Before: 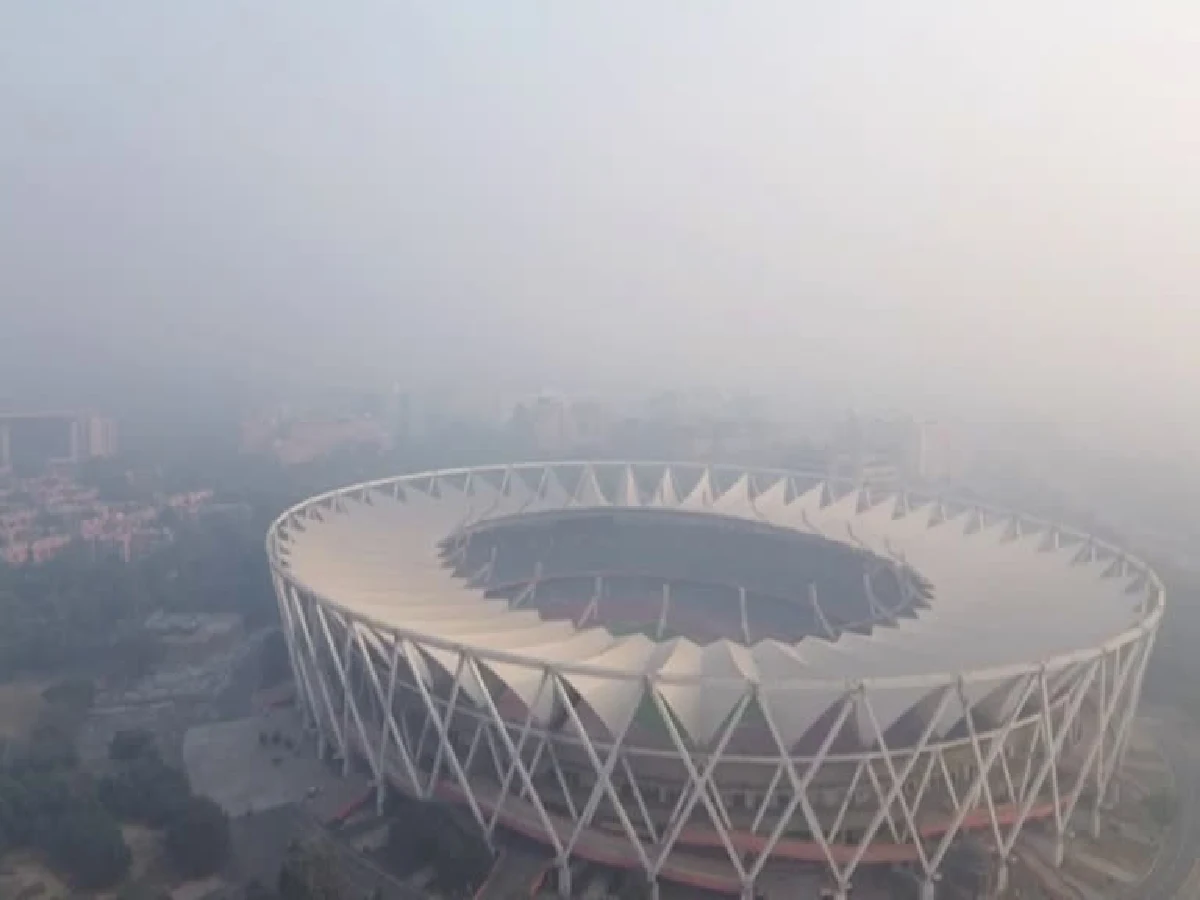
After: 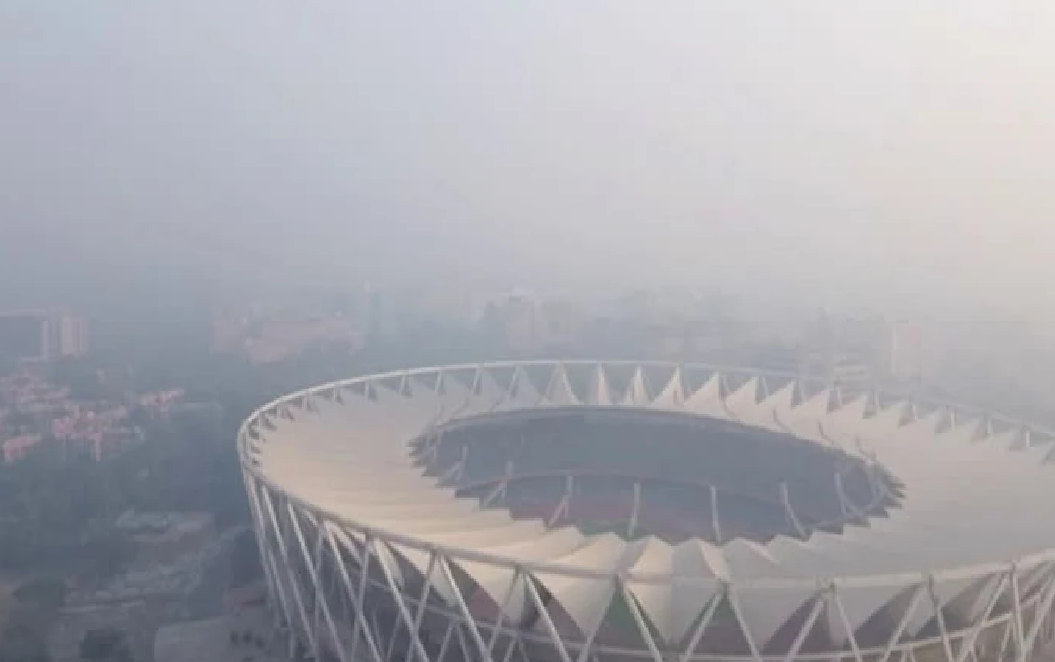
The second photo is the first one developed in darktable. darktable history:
crop and rotate: left 2.425%, top 11.305%, right 9.6%, bottom 15.08%
